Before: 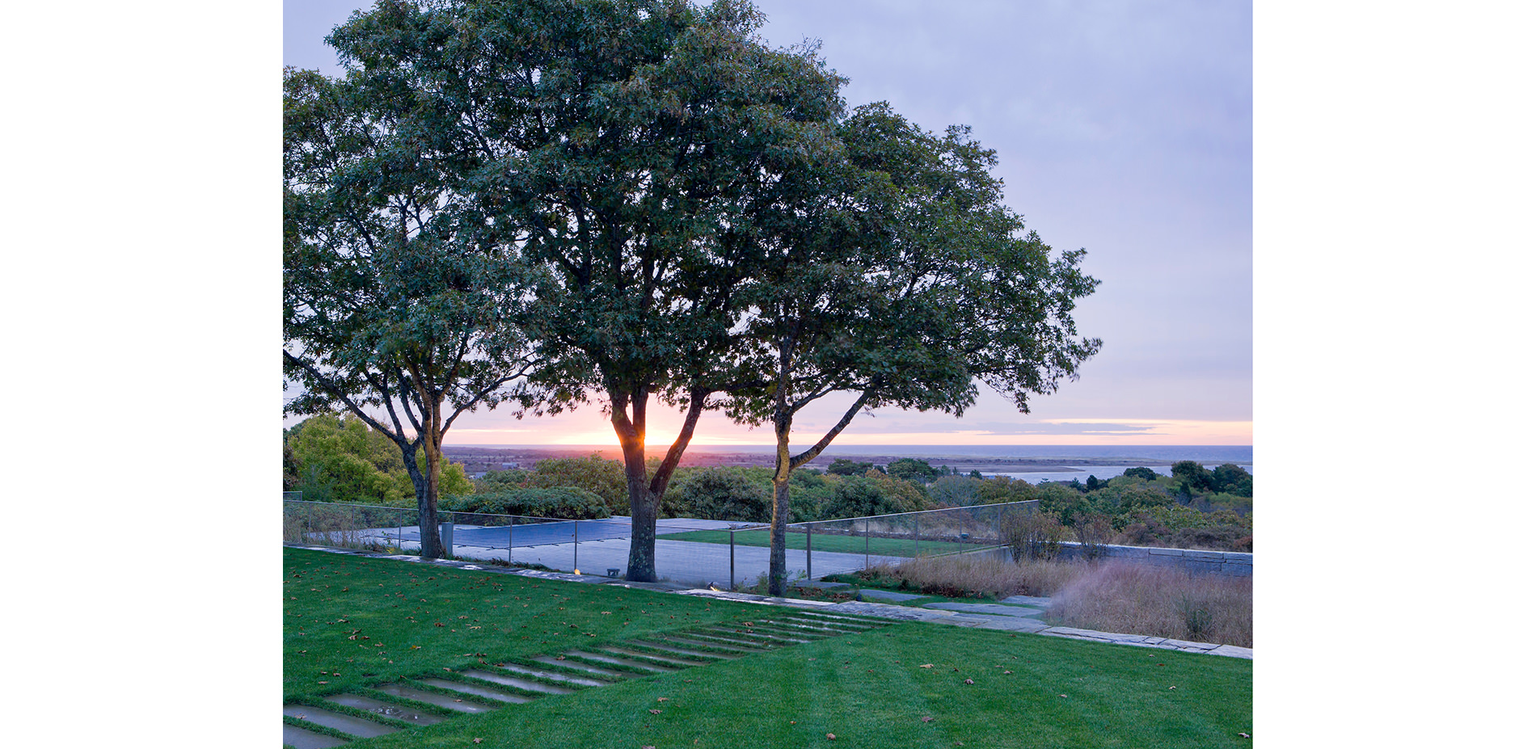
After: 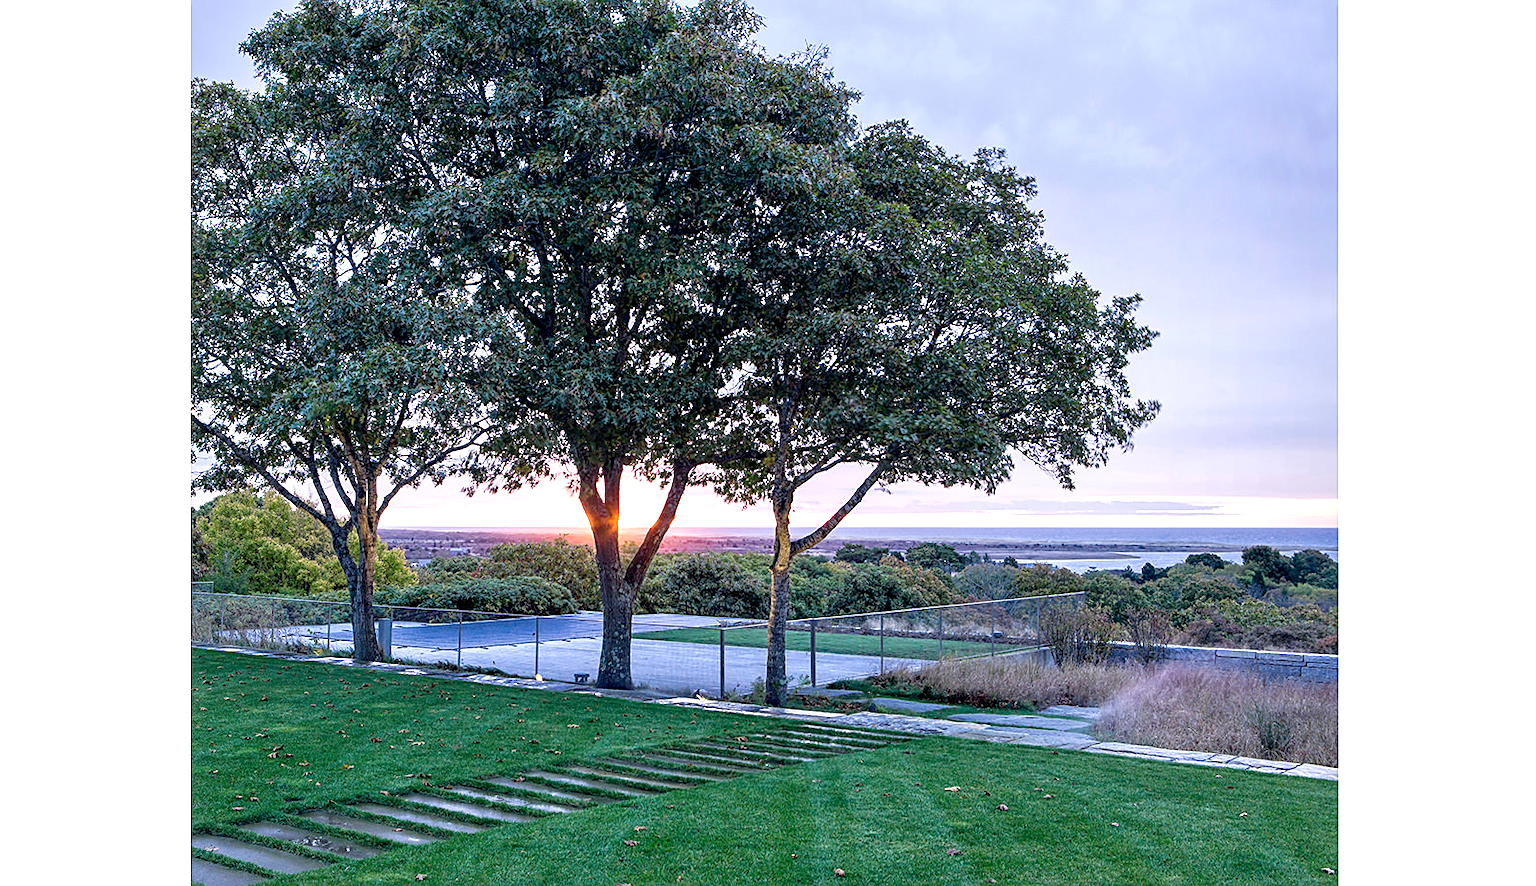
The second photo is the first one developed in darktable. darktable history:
local contrast: detail 150%
exposure: exposure 0.463 EV, compensate exposure bias true, compensate highlight preservation false
crop: left 8%, right 7.51%
sharpen: on, module defaults
